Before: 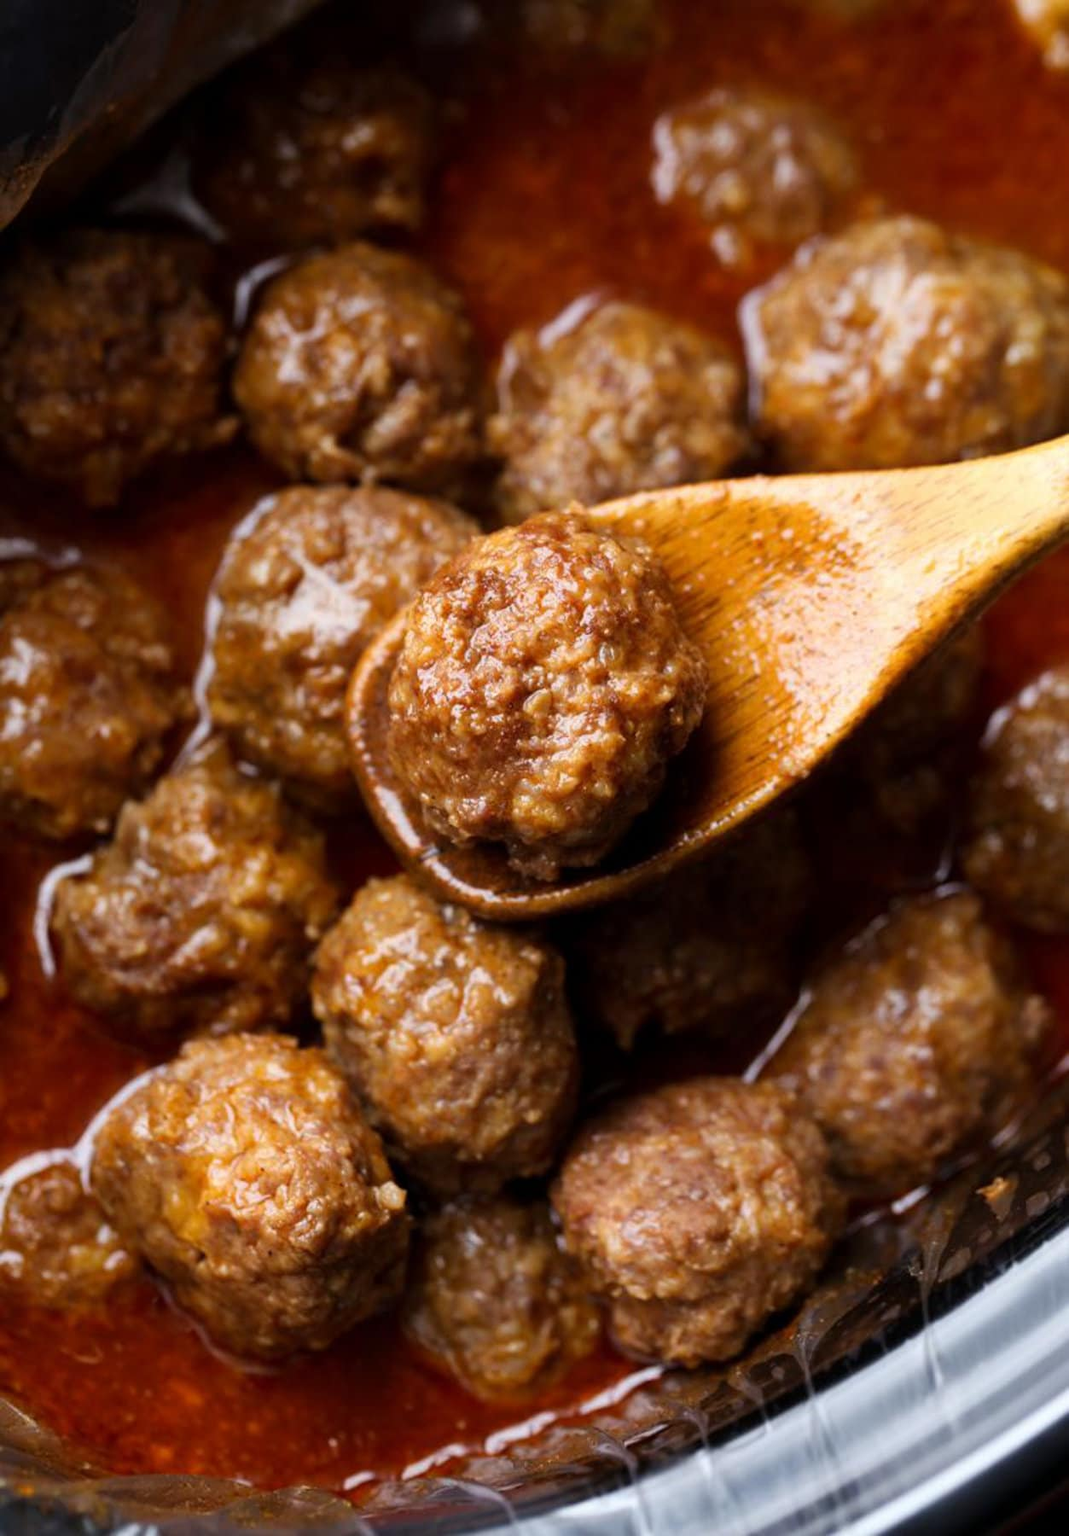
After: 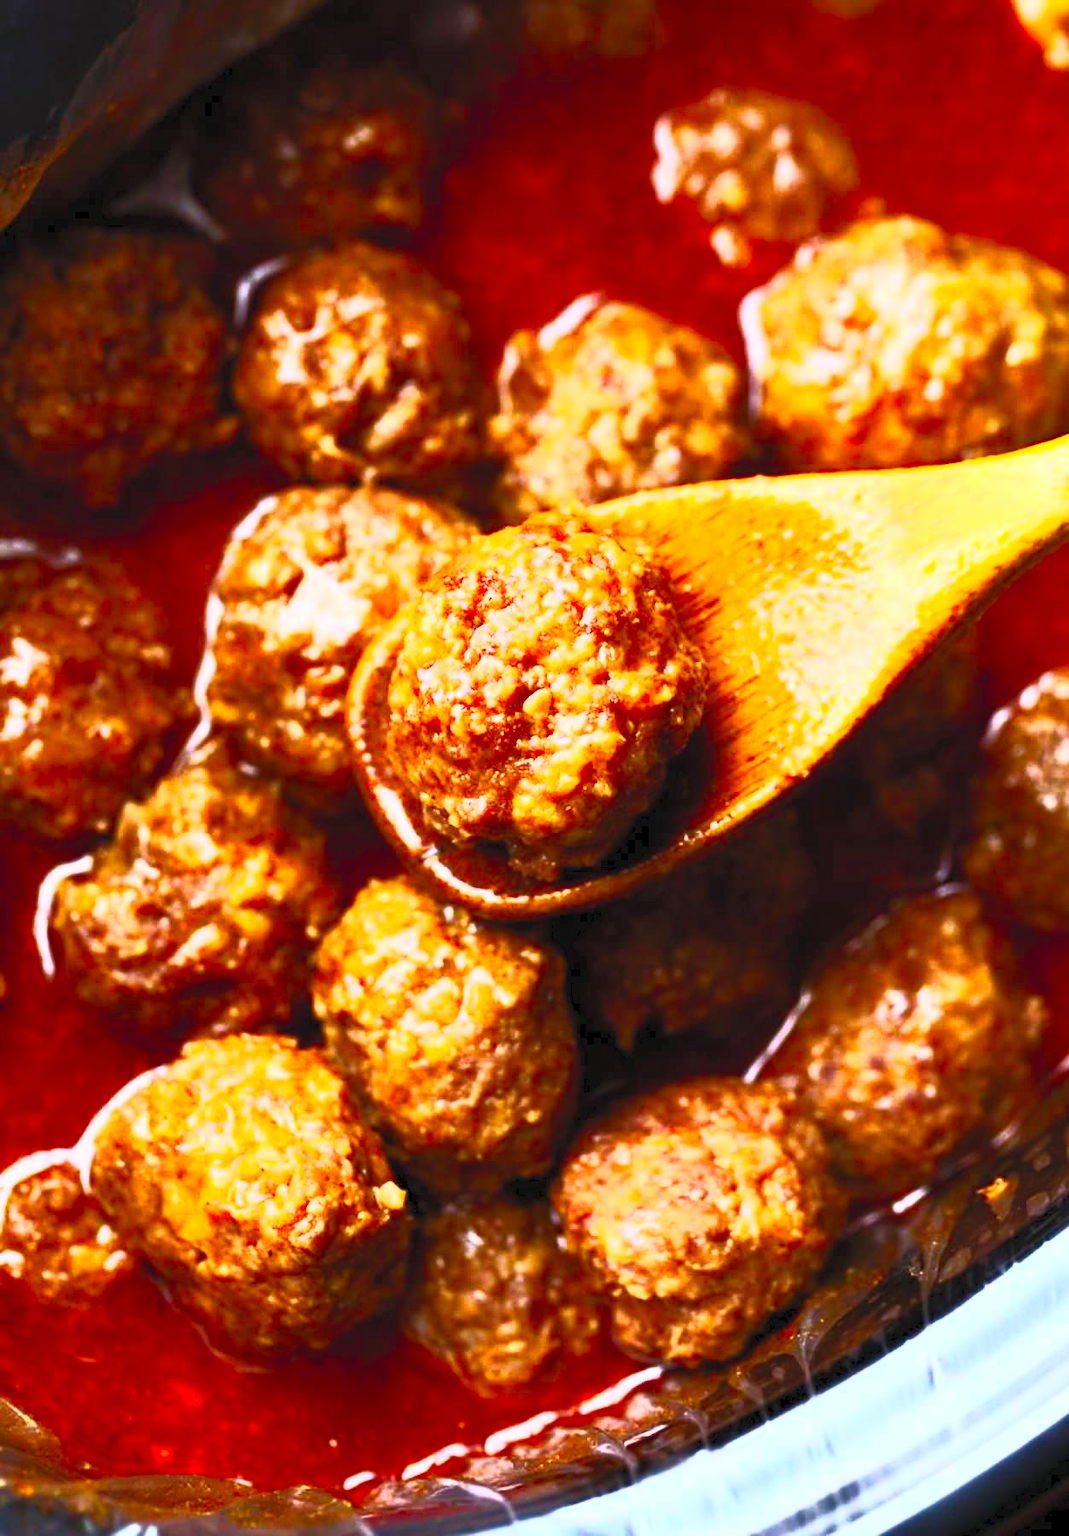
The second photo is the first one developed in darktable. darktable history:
contrast brightness saturation: contrast 0.981, brightness 0.989, saturation 0.99
haze removal: strength 0.118, distance 0.247, compatibility mode true, adaptive false
